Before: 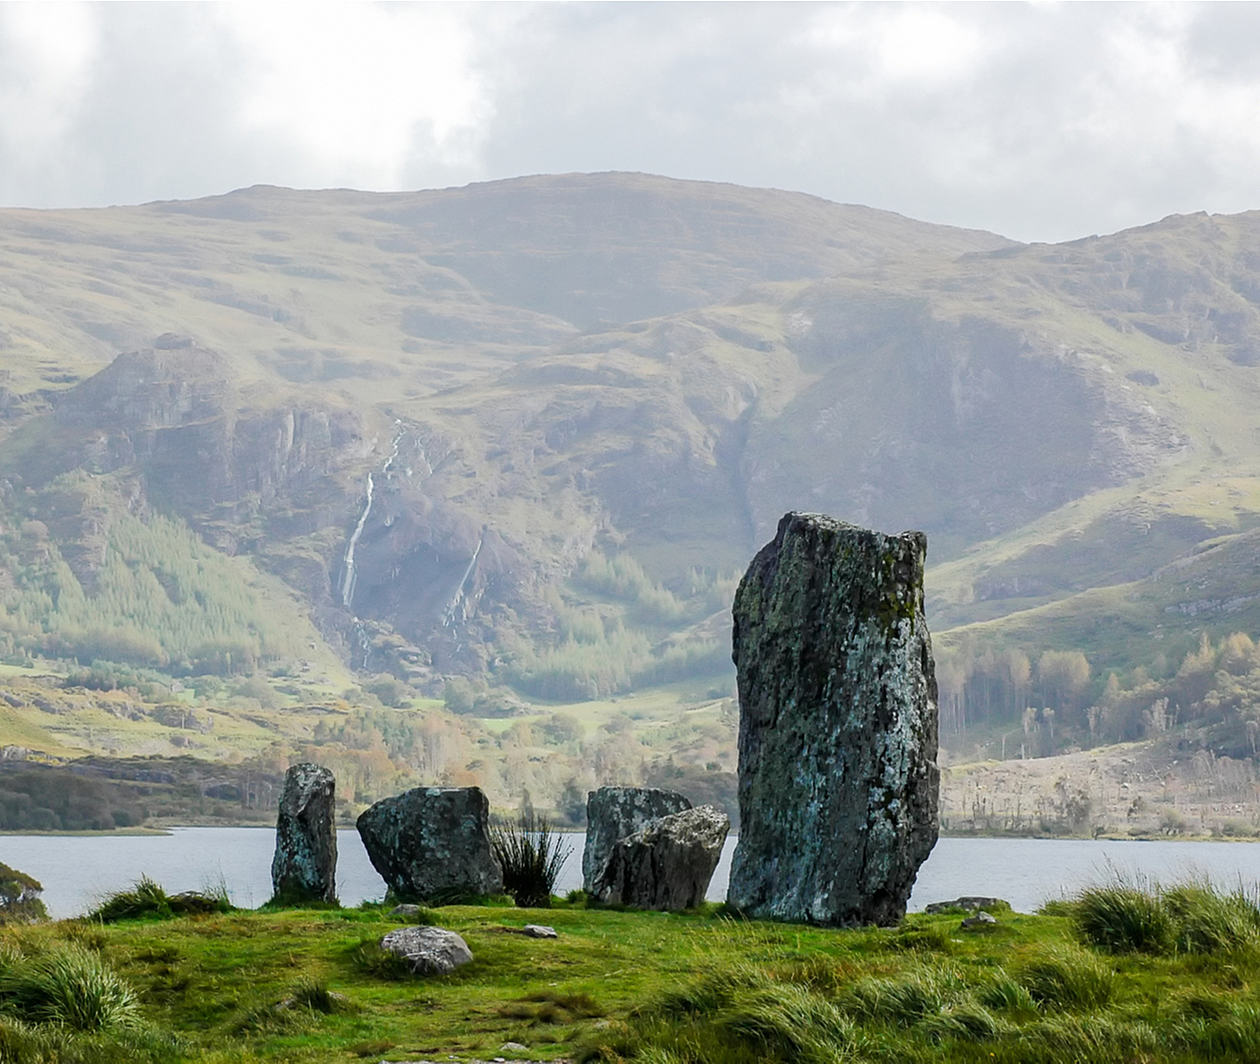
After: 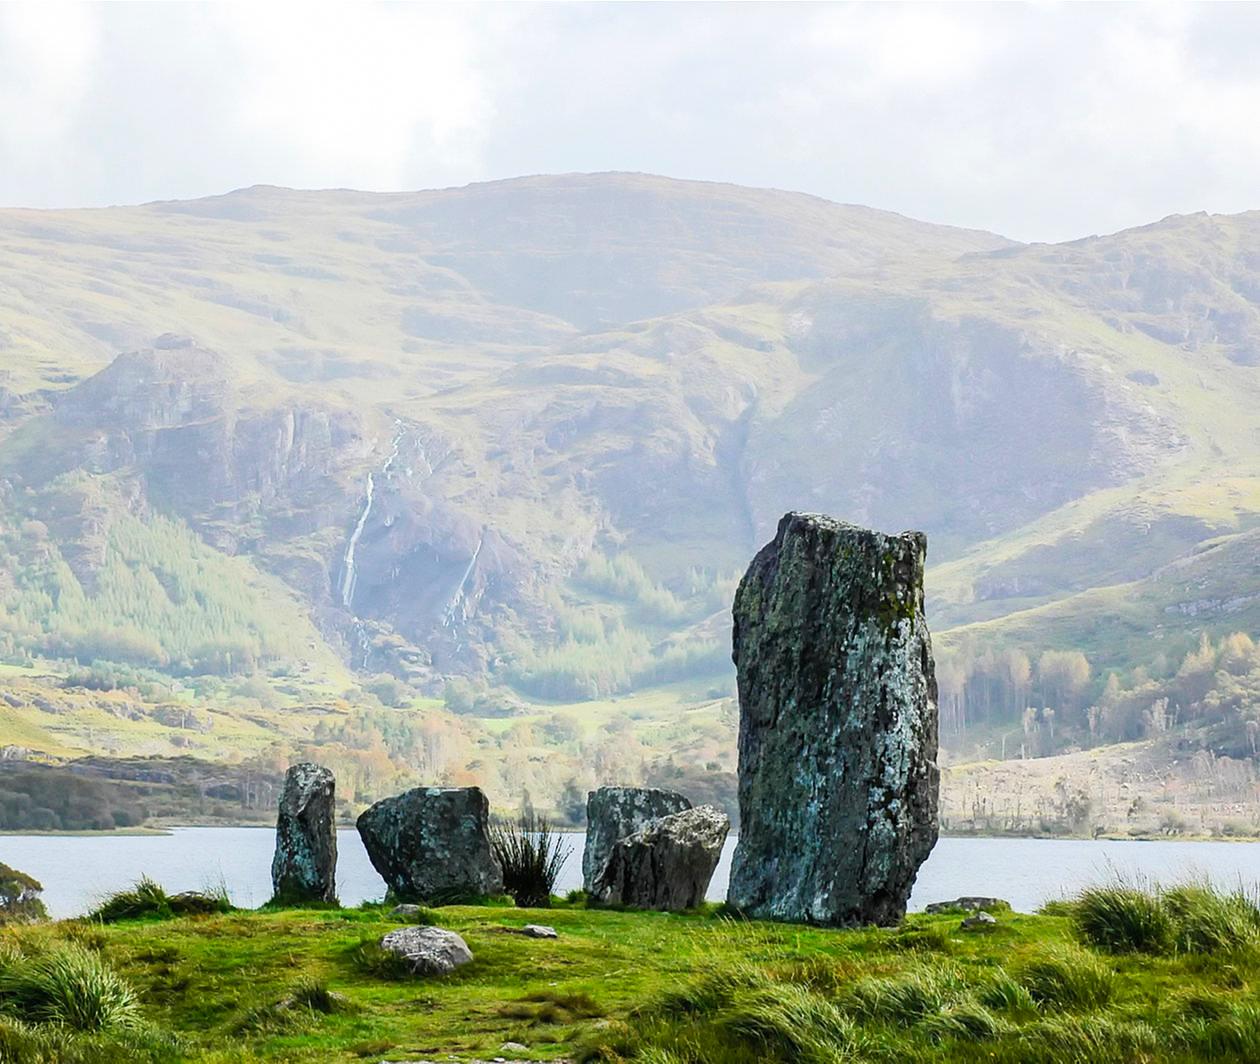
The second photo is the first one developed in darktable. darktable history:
contrast brightness saturation: contrast 0.203, brightness 0.157, saturation 0.218
